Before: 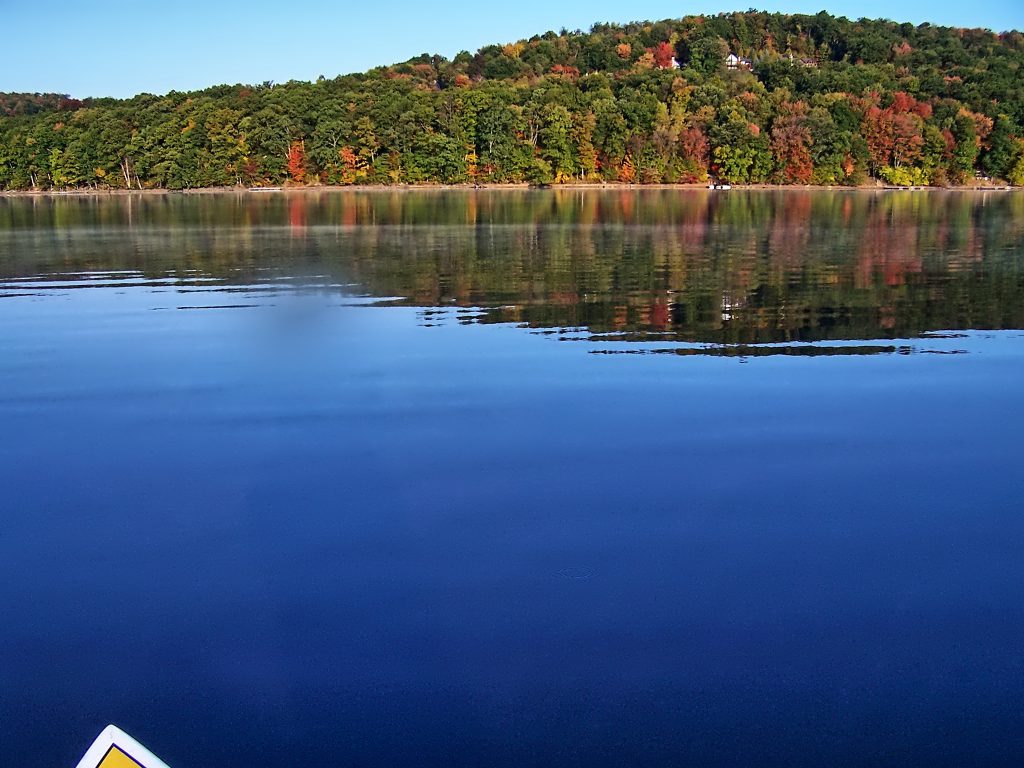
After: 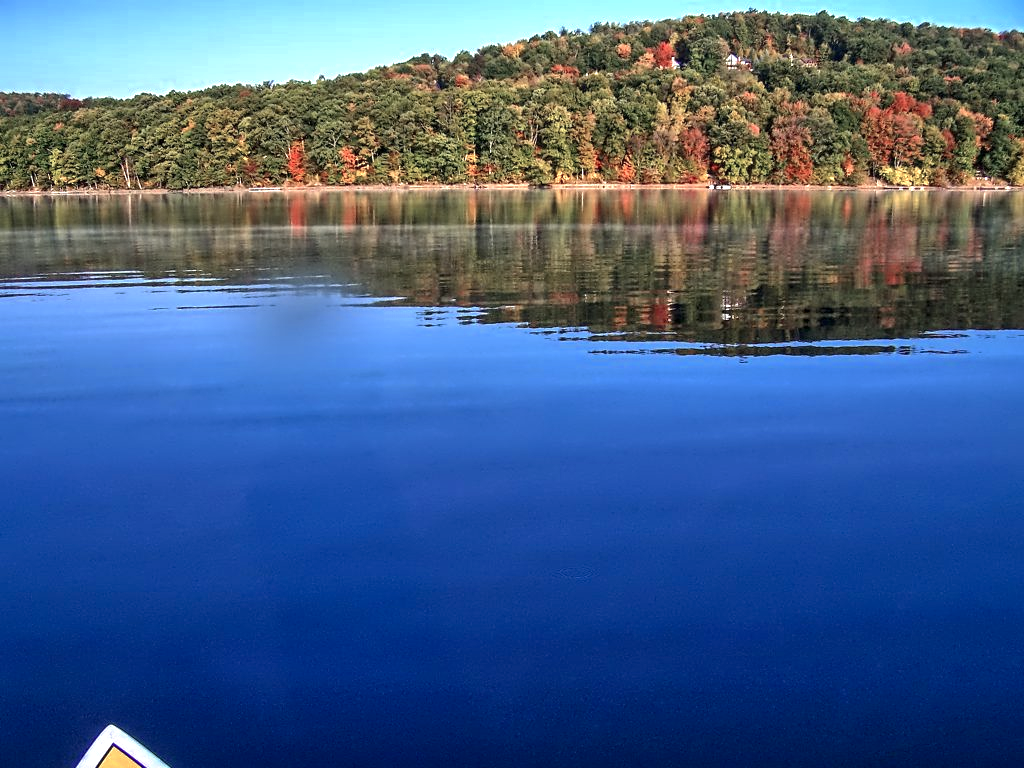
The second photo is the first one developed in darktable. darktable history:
exposure: exposure 0.603 EV, compensate exposure bias true, compensate highlight preservation false
base curve: curves: ch0 [(0, 0) (0.74, 0.67) (1, 1)], preserve colors none
color zones: curves: ch0 [(0, 0.473) (0.001, 0.473) (0.226, 0.548) (0.4, 0.589) (0.525, 0.54) (0.728, 0.403) (0.999, 0.473) (1, 0.473)]; ch1 [(0, 0.619) (0.001, 0.619) (0.234, 0.388) (0.4, 0.372) (0.528, 0.422) (0.732, 0.53) (0.999, 0.619) (1, 0.619)]; ch2 [(0, 0.547) (0.001, 0.547) (0.226, 0.45) (0.4, 0.525) (0.525, 0.585) (0.8, 0.511) (0.999, 0.547) (1, 0.547)]
local contrast: on, module defaults
